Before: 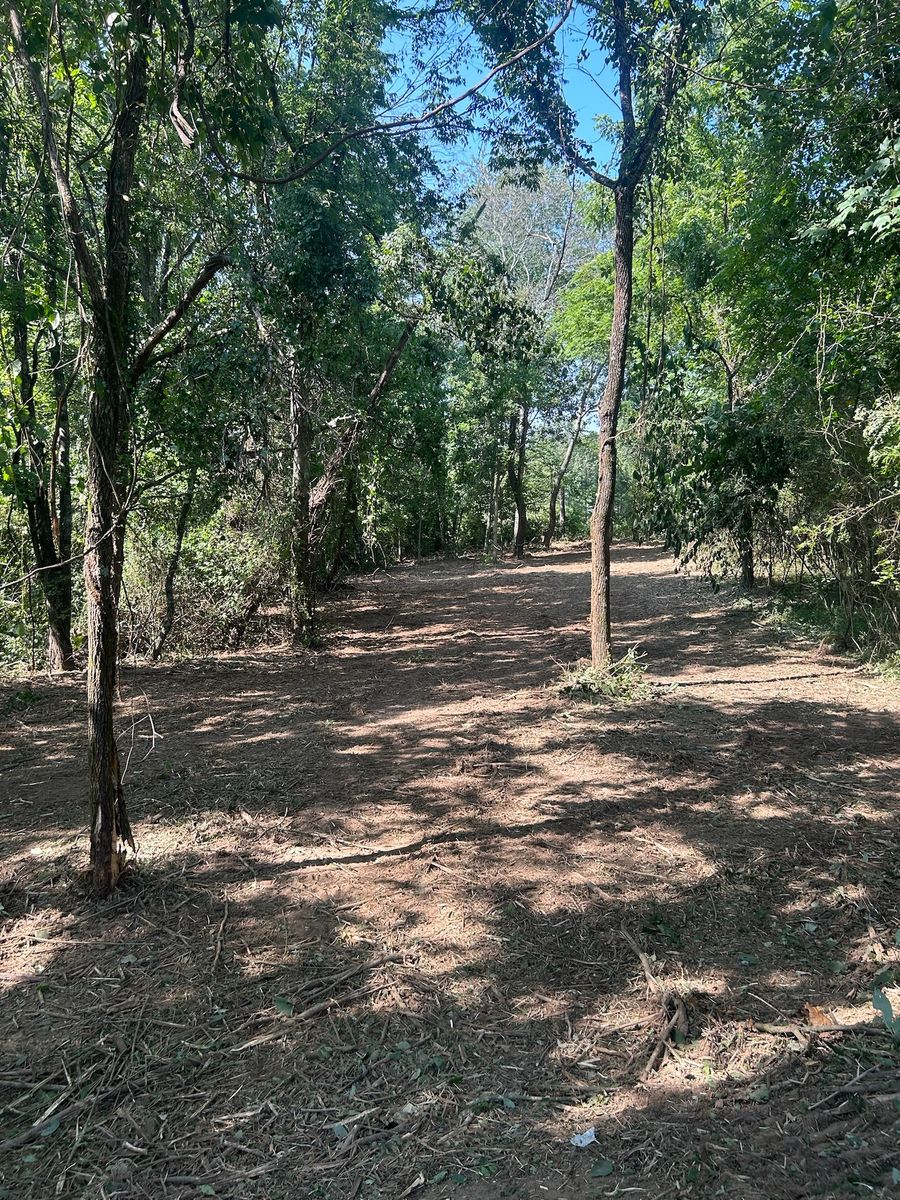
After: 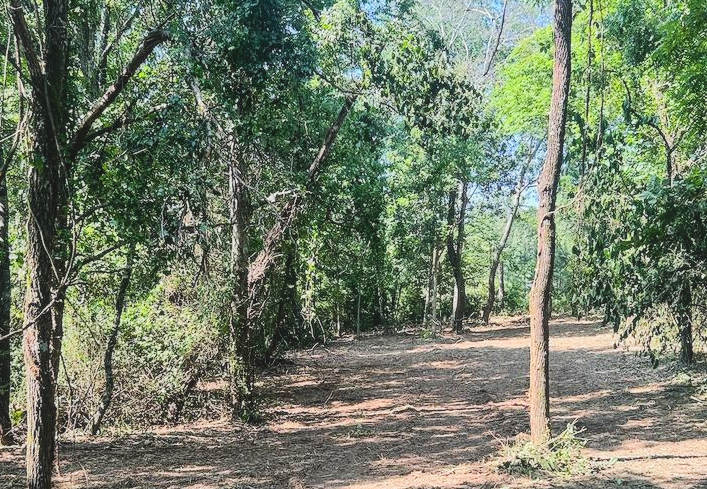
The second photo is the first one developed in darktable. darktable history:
local contrast: highlights 49%, shadows 4%, detail 99%
crop: left 6.884%, top 18.785%, right 14.518%, bottom 40.404%
tone equalizer: -7 EV 0.152 EV, -6 EV 0.599 EV, -5 EV 1.16 EV, -4 EV 1.31 EV, -3 EV 1.16 EV, -2 EV 0.6 EV, -1 EV 0.157 EV, edges refinement/feathering 500, mask exposure compensation -1.57 EV, preserve details no
